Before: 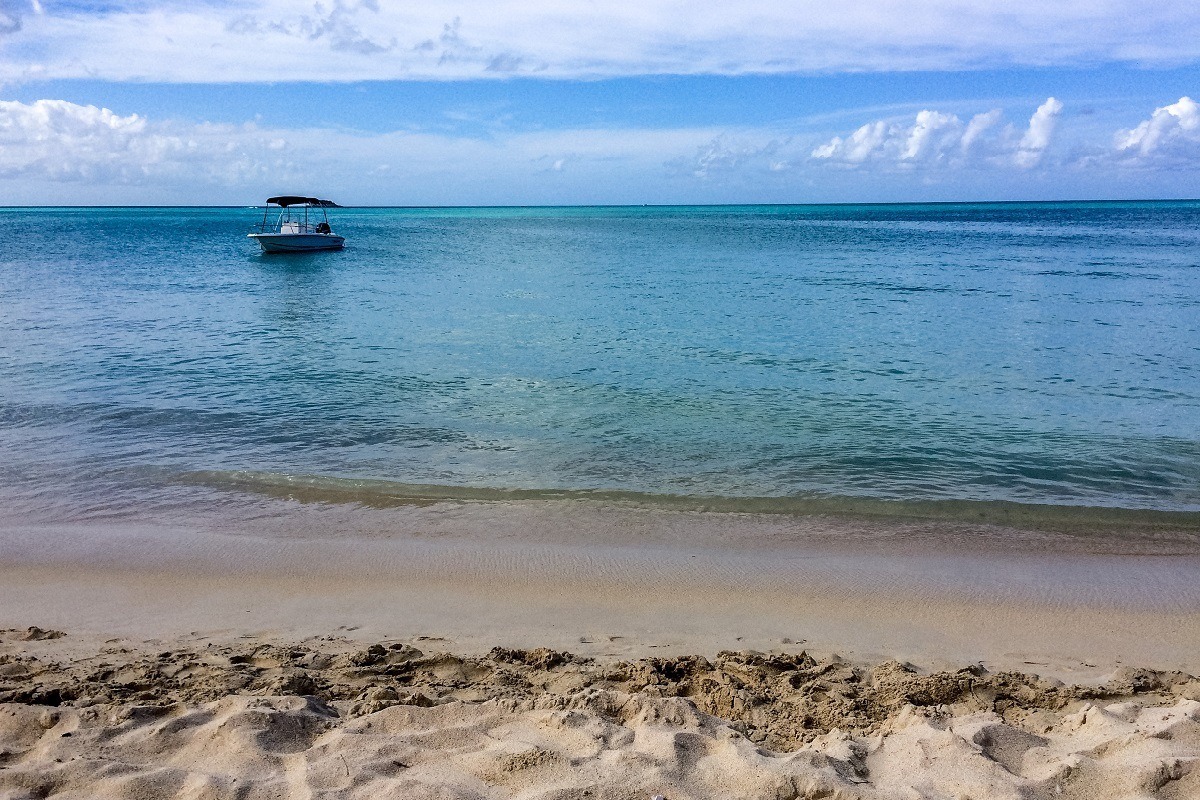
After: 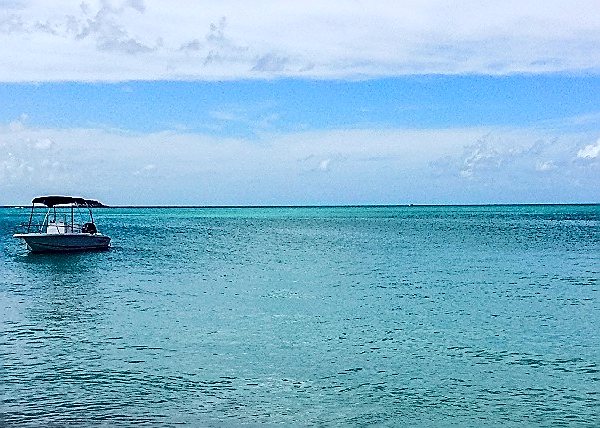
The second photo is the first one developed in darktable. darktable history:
sharpen: radius 1.4, amount 1.25, threshold 0.7
crop: left 19.556%, right 30.401%, bottom 46.458%
white balance: emerald 1
tone curve: curves: ch0 [(0, 0) (0.033, 0.016) (0.171, 0.127) (0.33, 0.331) (0.432, 0.475) (0.601, 0.665) (0.843, 0.876) (1, 1)]; ch1 [(0, 0) (0.339, 0.349) (0.445, 0.42) (0.476, 0.47) (0.501, 0.499) (0.516, 0.525) (0.548, 0.563) (0.584, 0.633) (0.728, 0.746) (1, 1)]; ch2 [(0, 0) (0.327, 0.324) (0.417, 0.44) (0.46, 0.453) (0.502, 0.498) (0.517, 0.524) (0.53, 0.554) (0.579, 0.599) (0.745, 0.704) (1, 1)], color space Lab, independent channels, preserve colors none
